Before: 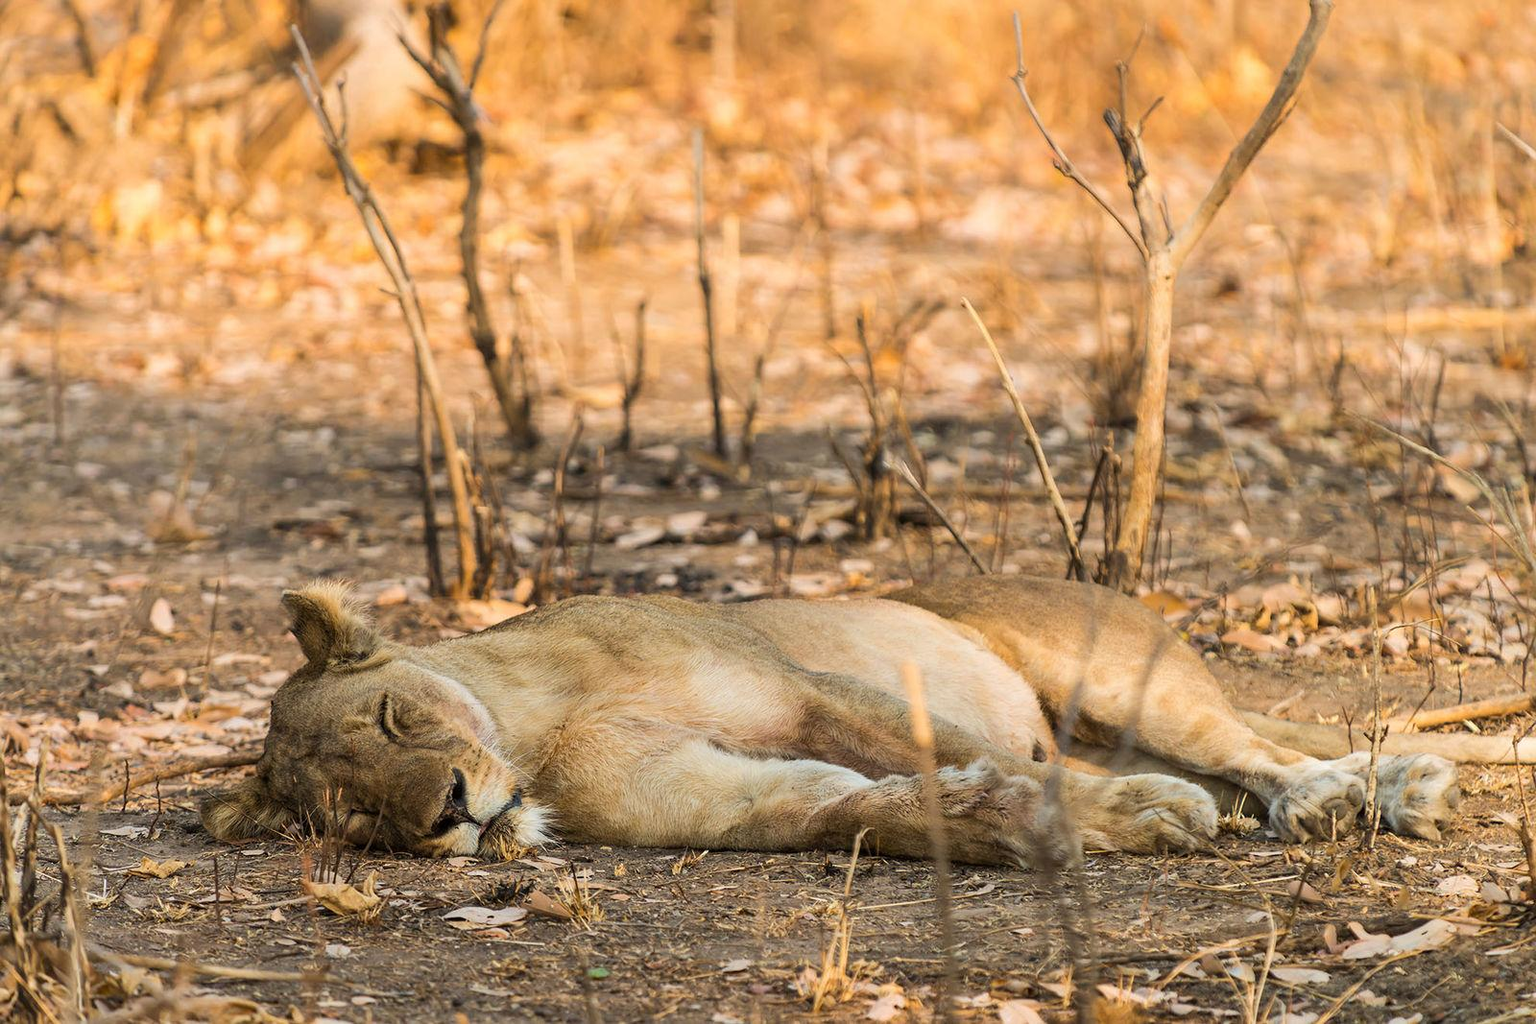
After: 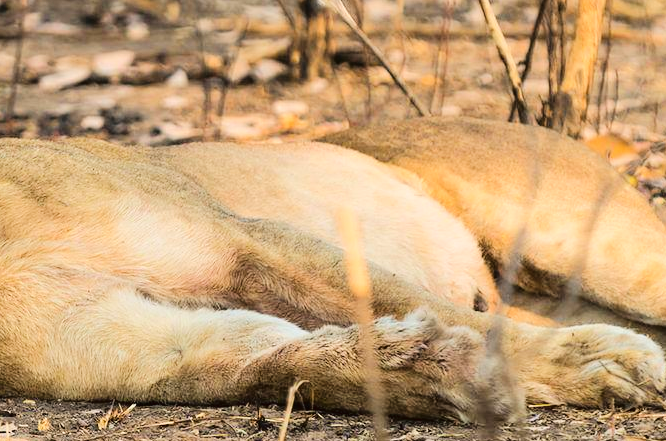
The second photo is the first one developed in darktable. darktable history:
tone equalizer: edges refinement/feathering 500, mask exposure compensation -1.57 EV, preserve details no
tone curve: curves: ch0 [(0, 0.014) (0.12, 0.096) (0.386, 0.49) (0.54, 0.684) (0.751, 0.855) (0.89, 0.943) (0.998, 0.989)]; ch1 [(0, 0) (0.133, 0.099) (0.437, 0.41) (0.5, 0.5) (0.517, 0.536) (0.548, 0.575) (0.582, 0.639) (0.627, 0.692) (0.836, 0.868) (1, 1)]; ch2 [(0, 0) (0.374, 0.341) (0.456, 0.443) (0.478, 0.49) (0.501, 0.5) (0.528, 0.538) (0.55, 0.6) (0.572, 0.633) (0.702, 0.775) (1, 1)], color space Lab, linked channels, preserve colors none
crop: left 37.629%, top 45.246%, right 20.689%, bottom 13.407%
